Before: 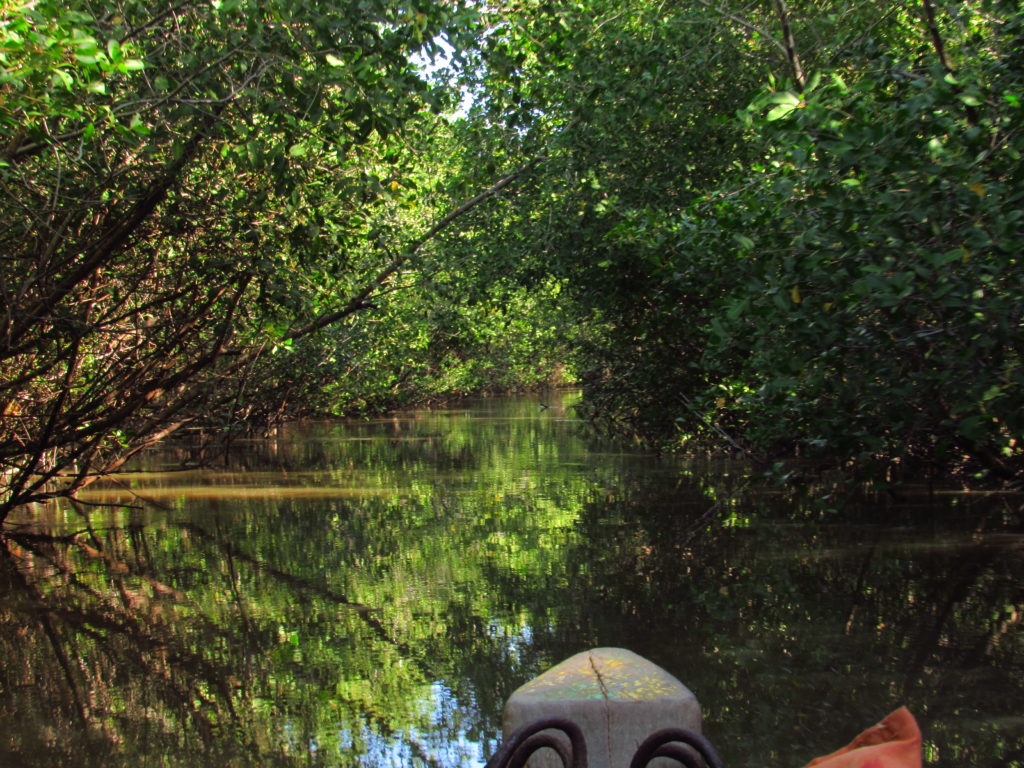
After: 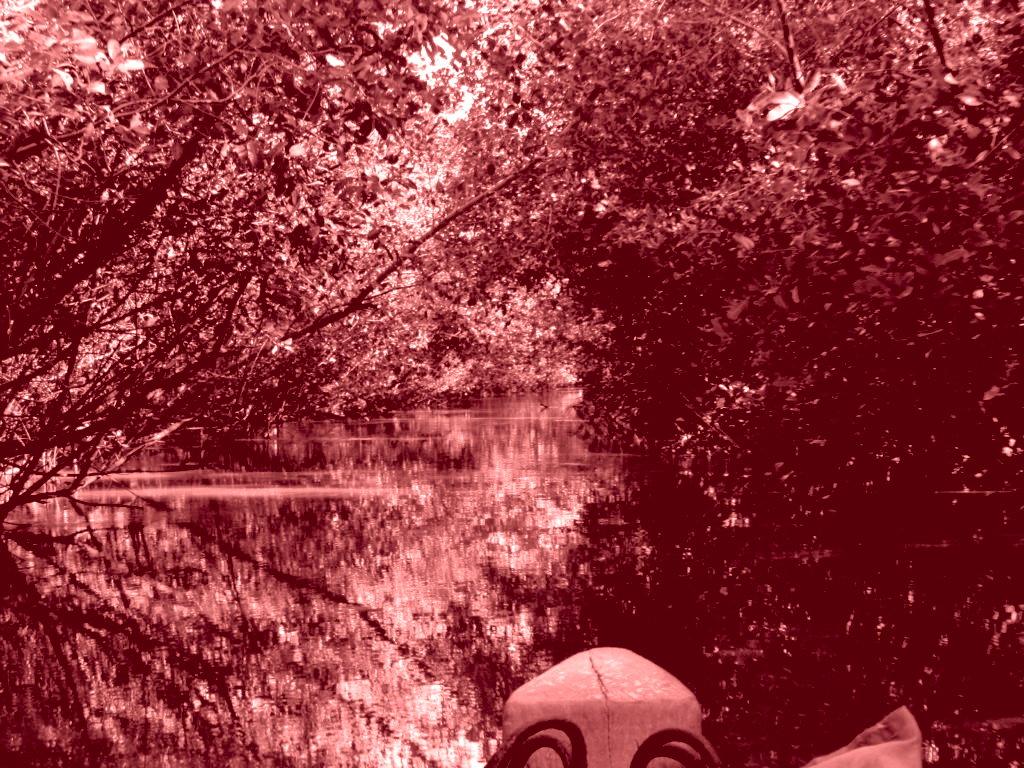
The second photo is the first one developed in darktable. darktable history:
exposure: black level correction 0.005, exposure 0.001 EV, compensate highlight preservation false
colorize: saturation 60%, source mix 100%
base curve: curves: ch0 [(0.017, 0) (0.425, 0.441) (0.844, 0.933) (1, 1)], preserve colors none
white balance: emerald 1
